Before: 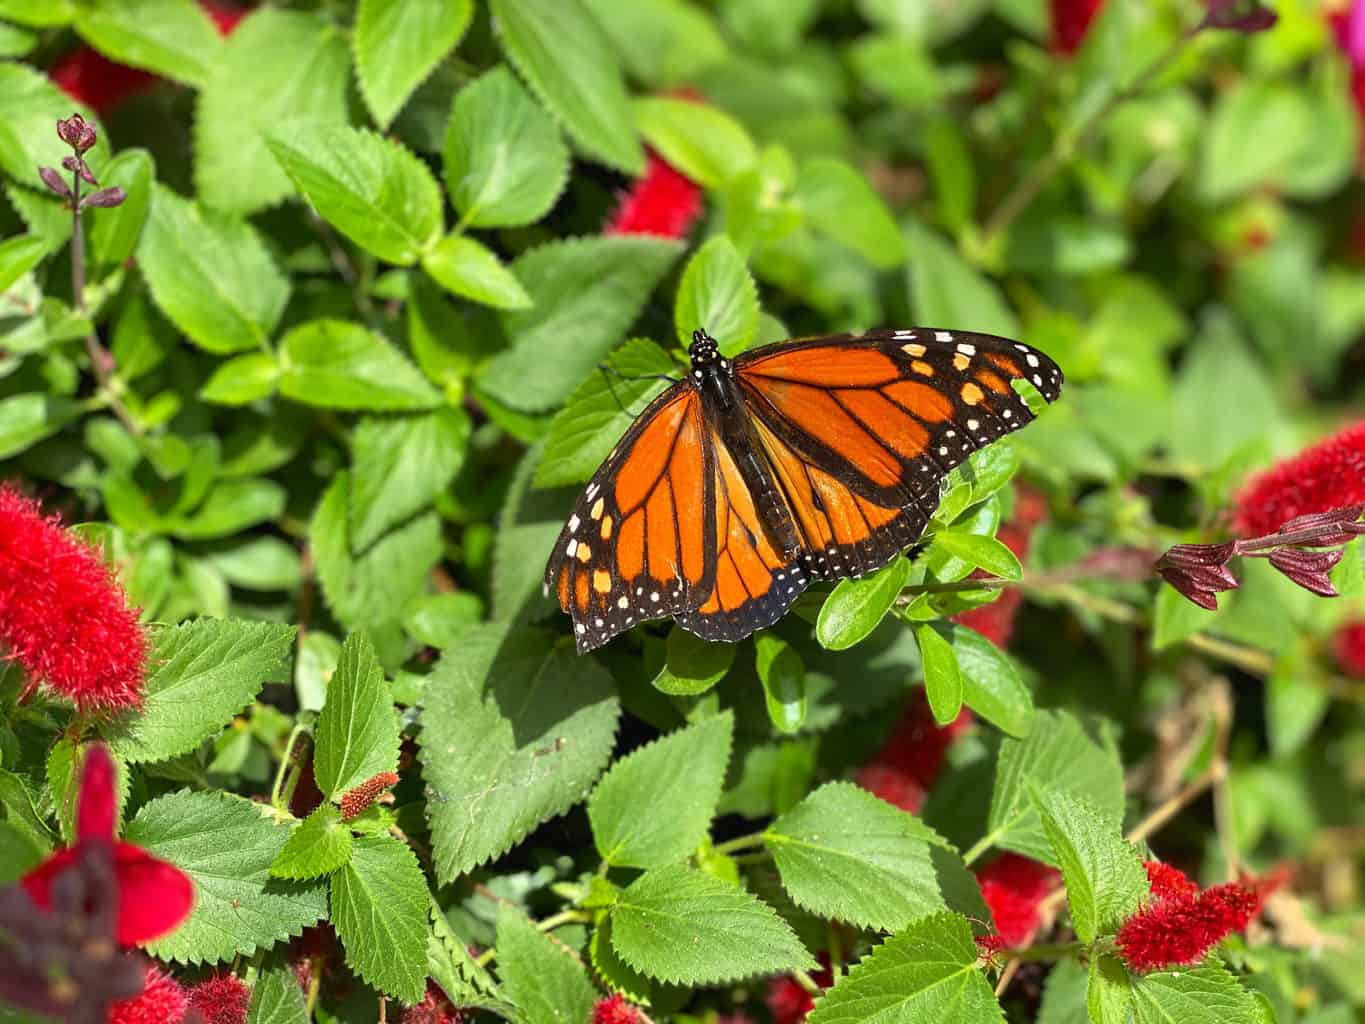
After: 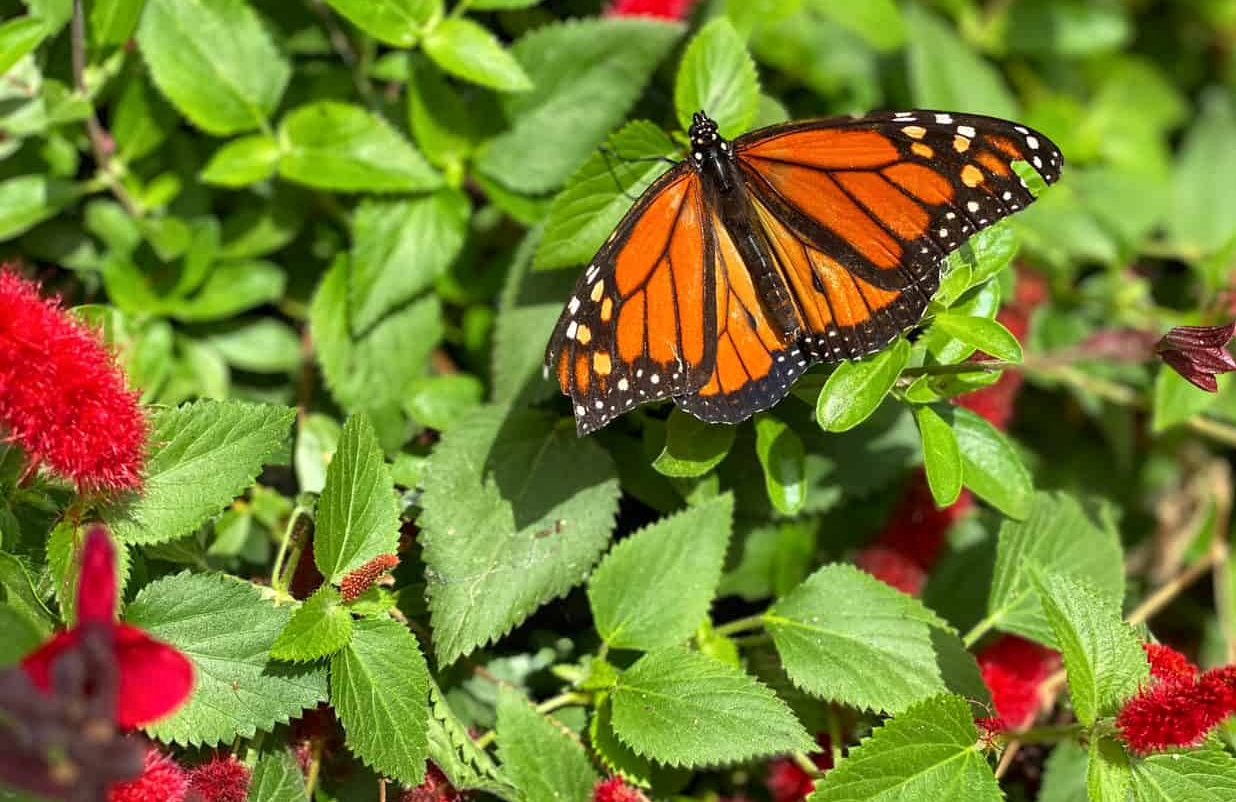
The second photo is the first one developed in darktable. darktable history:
local contrast: highlights 100%, shadows 102%, detail 120%, midtone range 0.2
vignetting: fall-off start 116.14%, fall-off radius 58.93%
crop: top 21.344%, right 9.383%, bottom 0.279%
